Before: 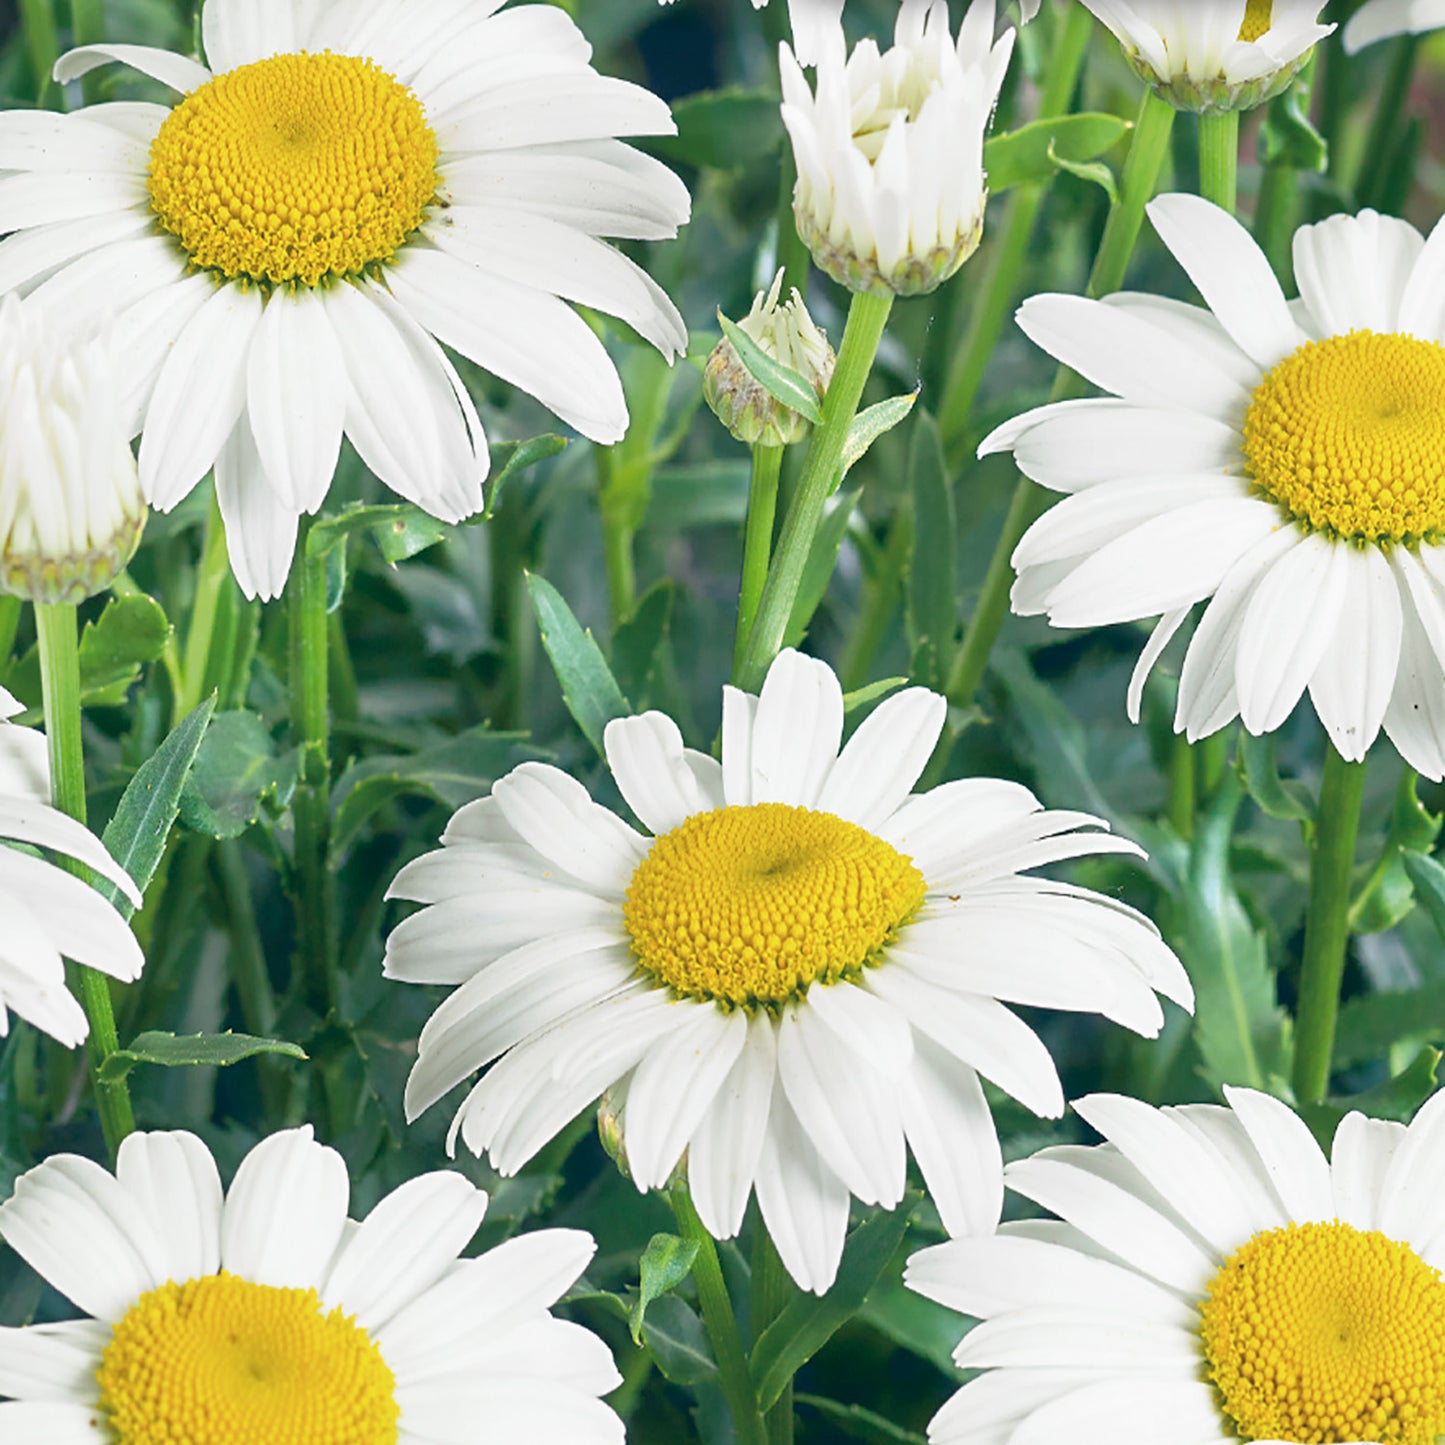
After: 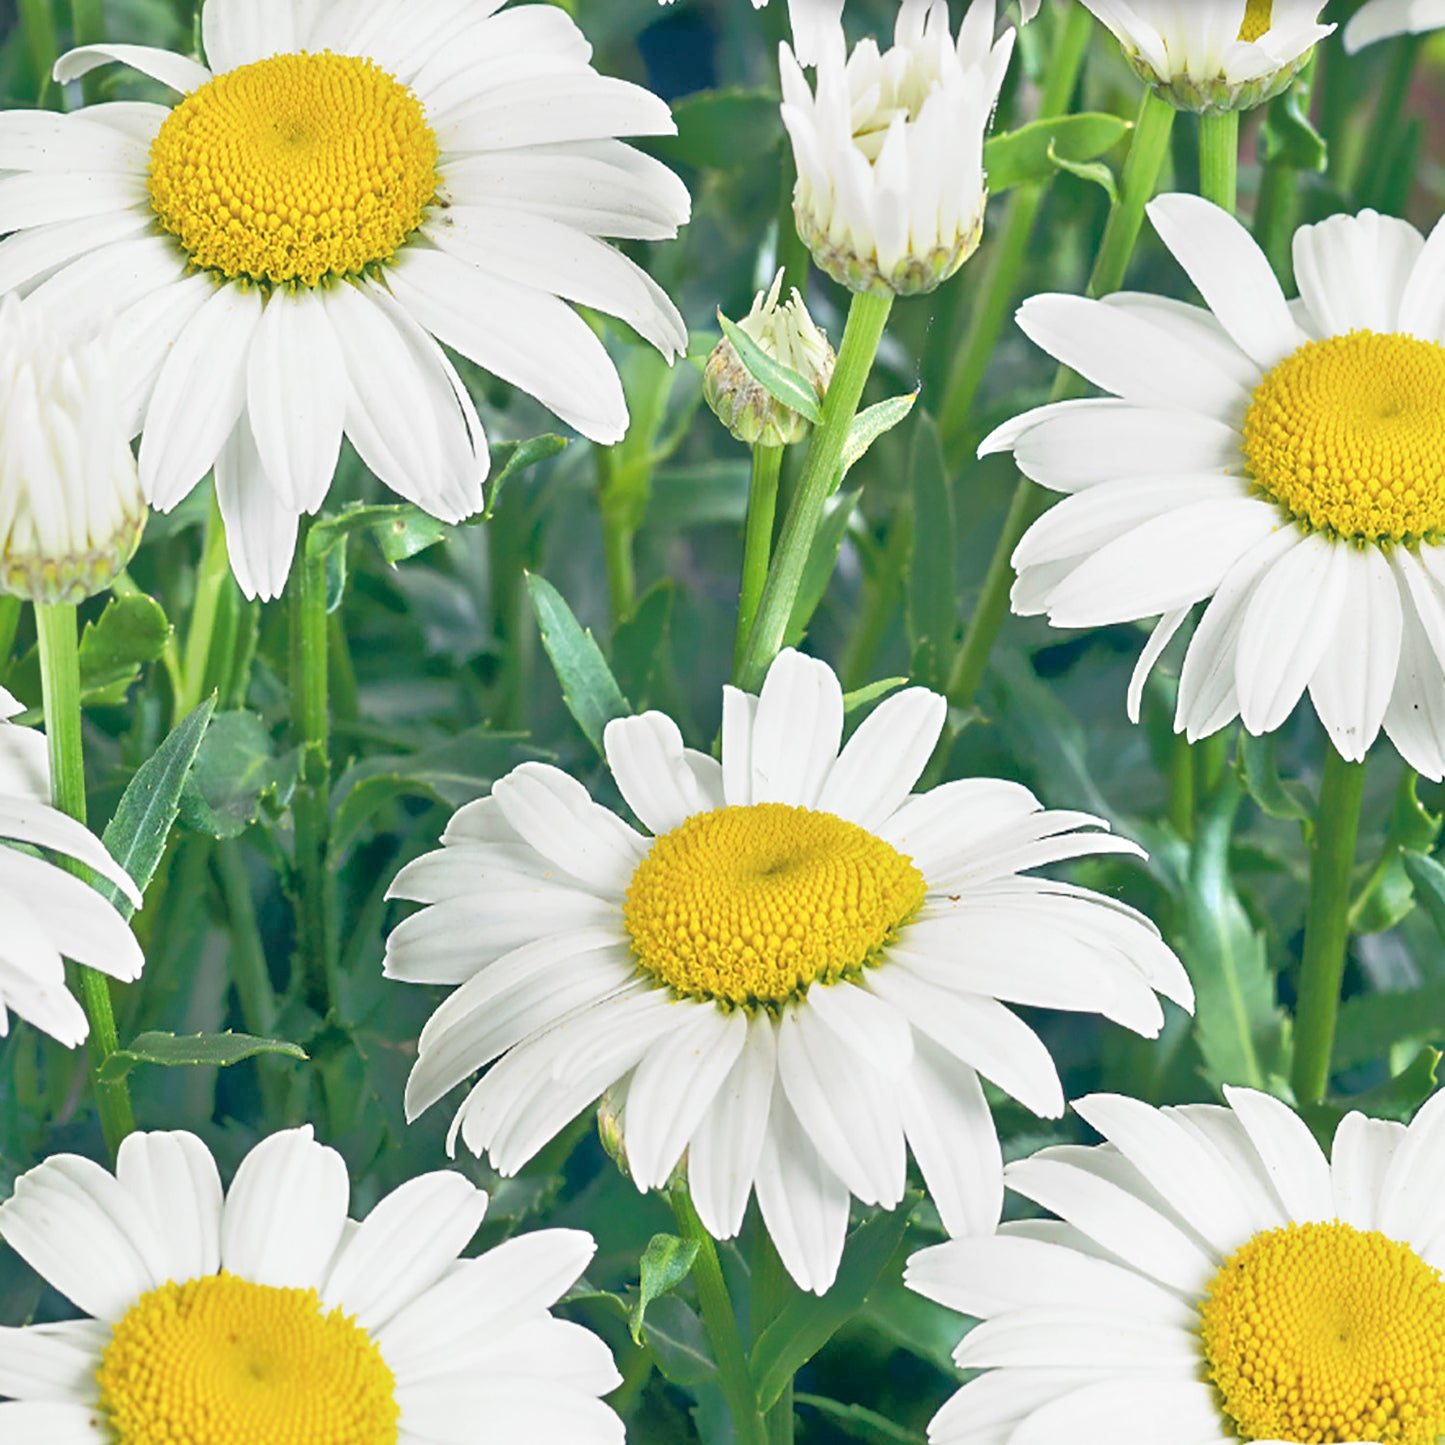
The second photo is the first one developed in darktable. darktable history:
tone equalizer: -8 EV -0.498 EV, -7 EV -0.334 EV, -6 EV -0.089 EV, -5 EV 0.386 EV, -4 EV 0.984 EV, -3 EV 0.797 EV, -2 EV -0.01 EV, -1 EV 0.145 EV, +0 EV -0.026 EV
